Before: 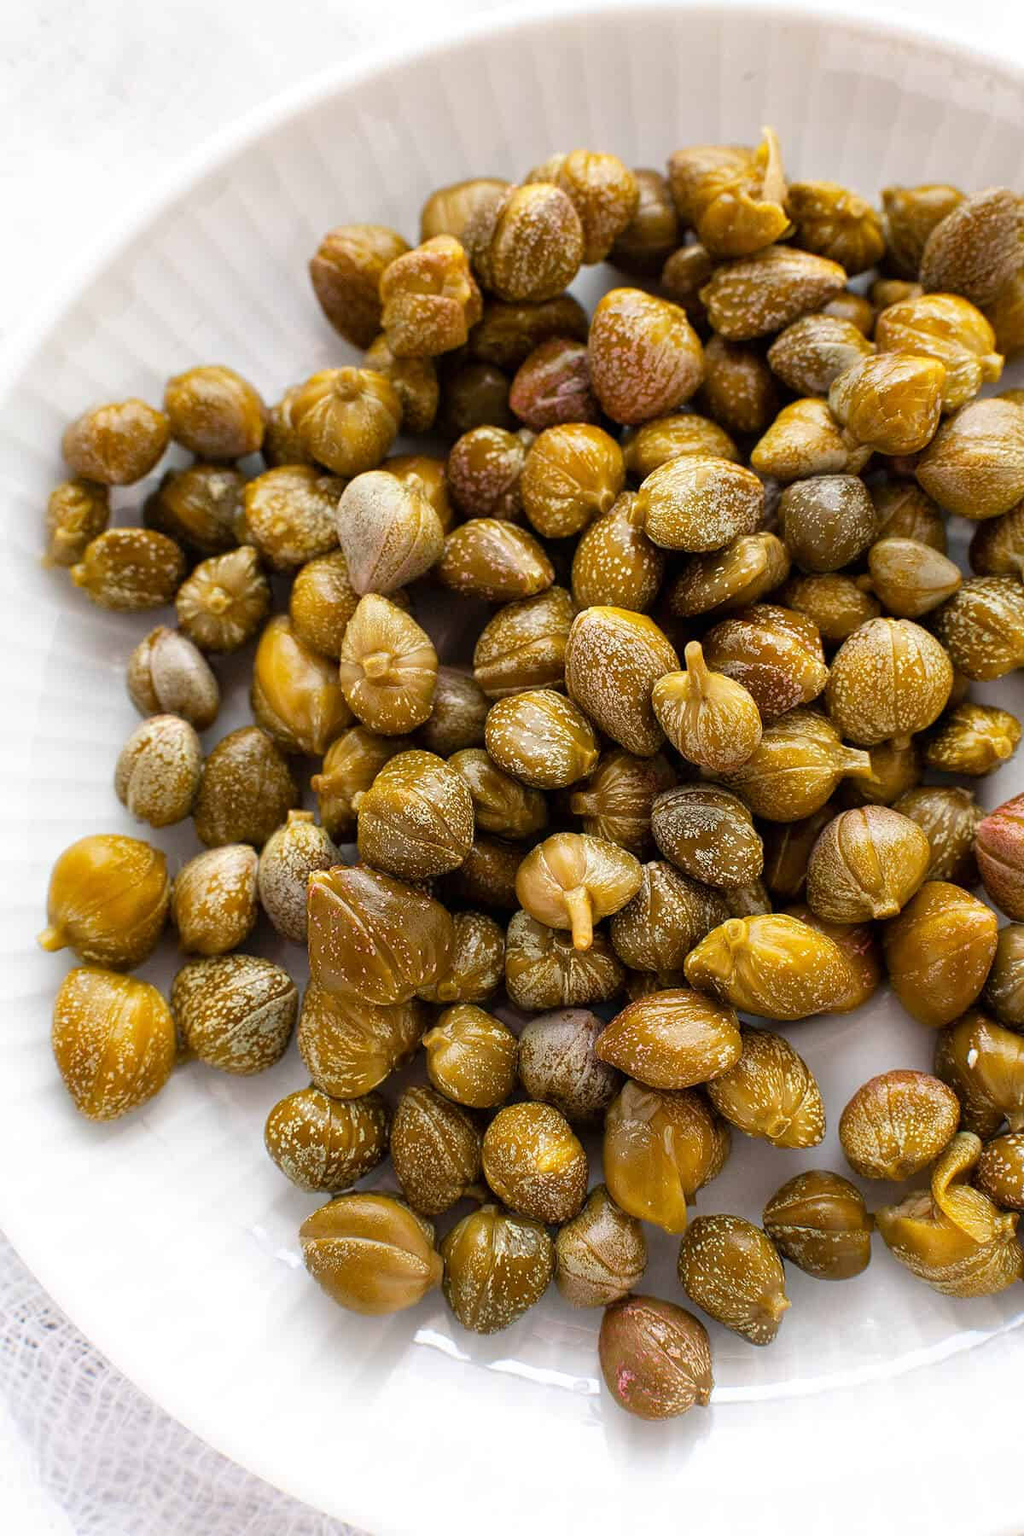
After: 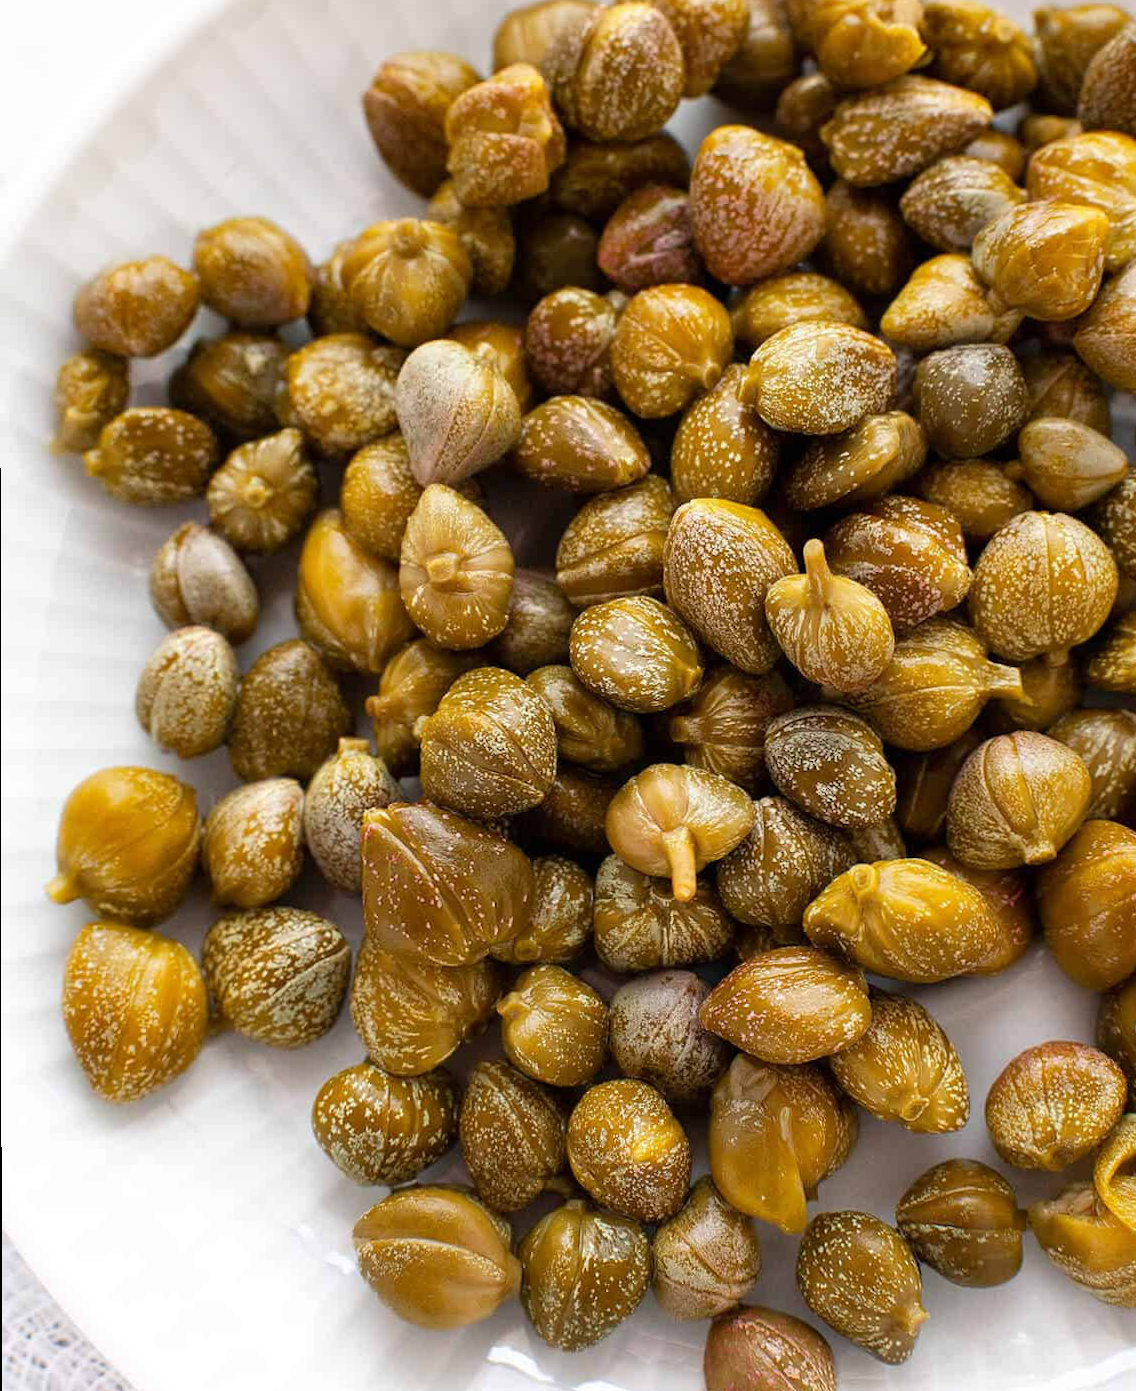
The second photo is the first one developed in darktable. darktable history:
crop and rotate: angle 0.084°, top 11.817%, right 5.492%, bottom 10.94%
